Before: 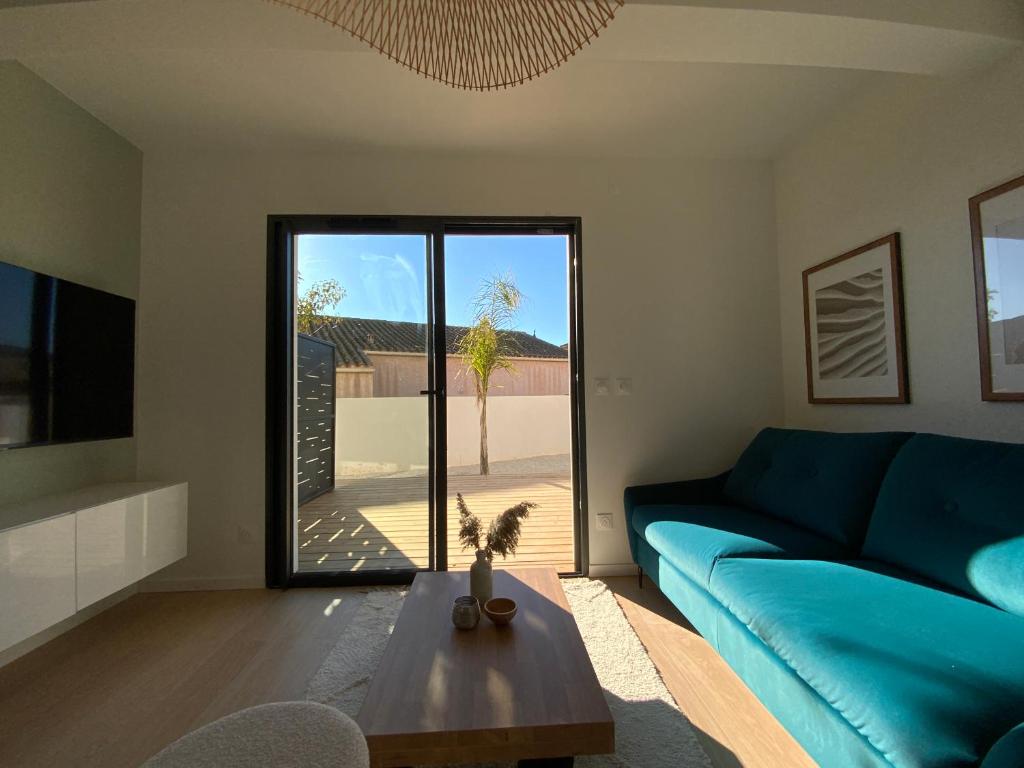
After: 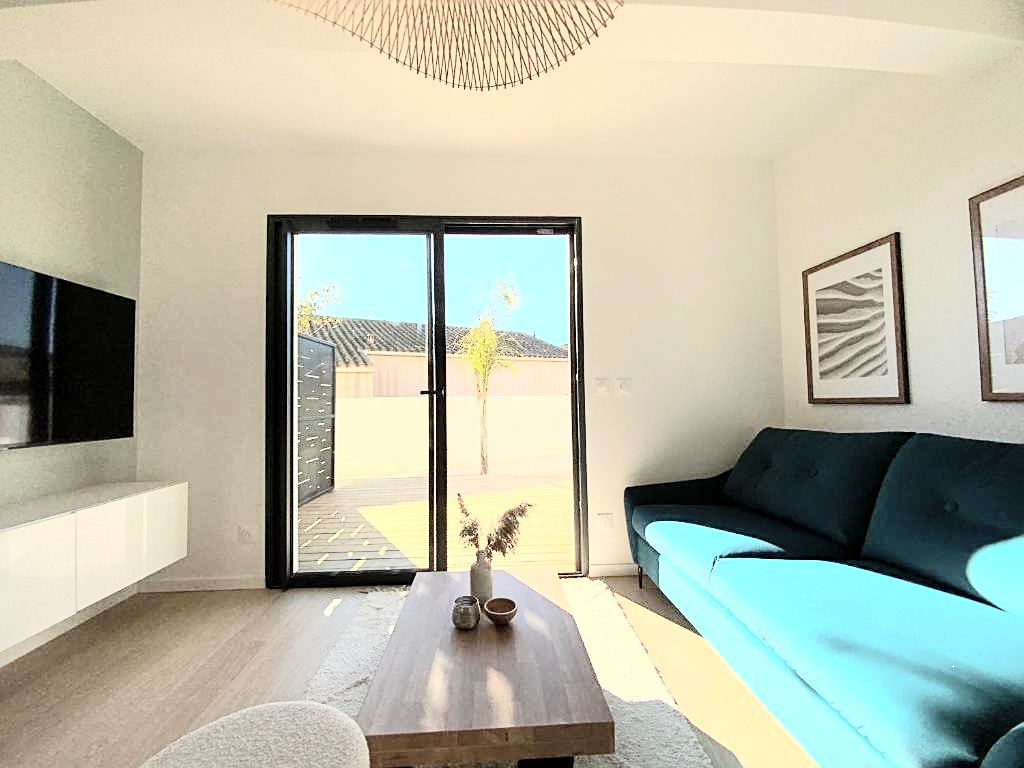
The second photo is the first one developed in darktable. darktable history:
tone curve: curves: ch0 [(0, 0) (0.417, 0.851) (1, 1)], color space Lab, independent channels
exposure: compensate highlight preservation false
sharpen: on, module defaults
local contrast: highlights 100%, shadows 102%, detail 119%, midtone range 0.2
